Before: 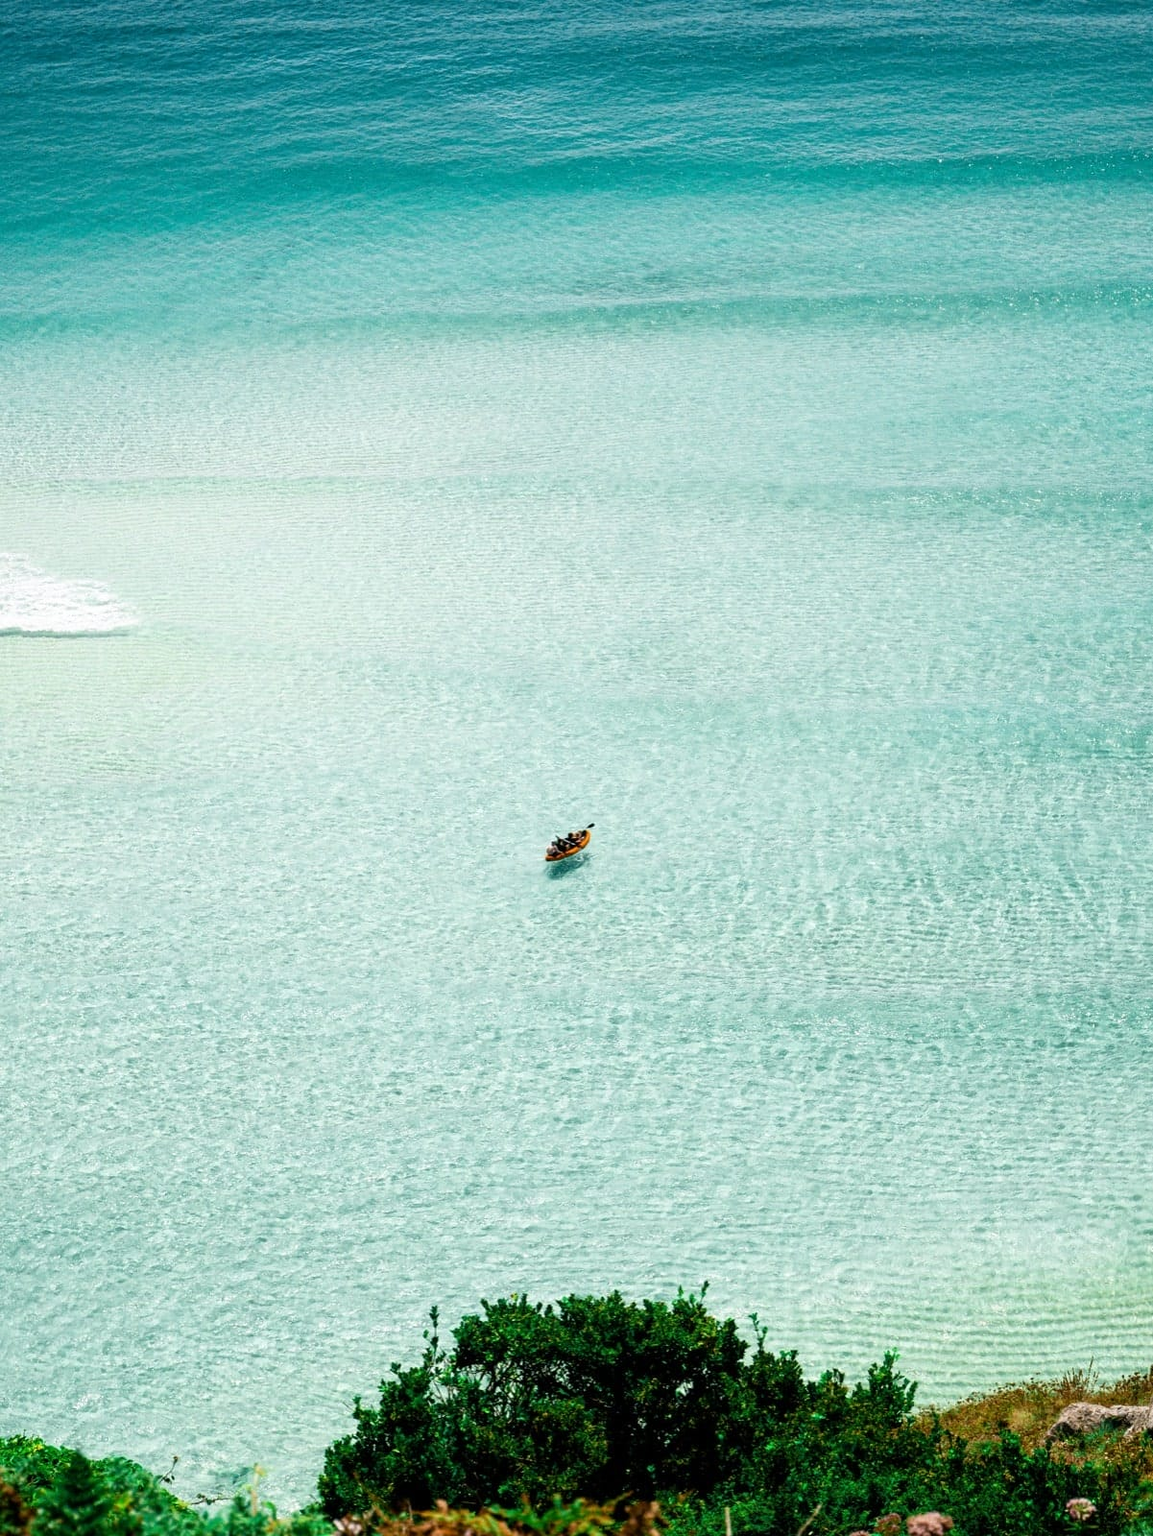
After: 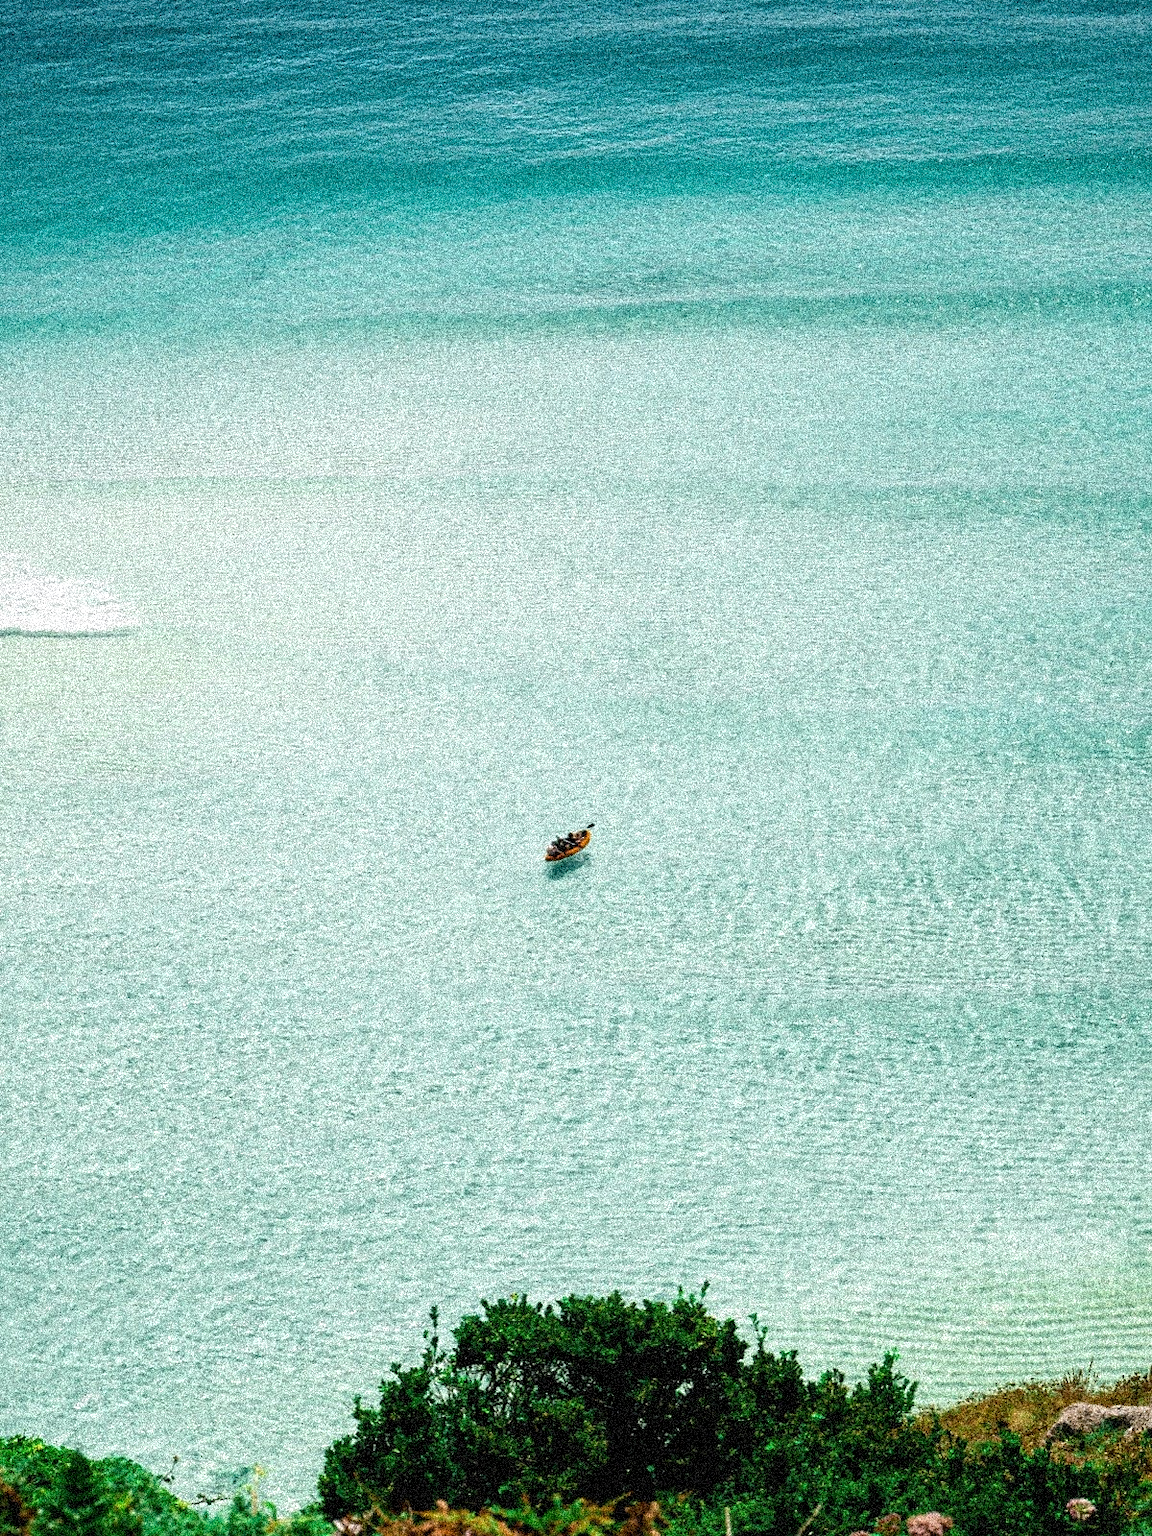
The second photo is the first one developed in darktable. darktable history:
local contrast: mode bilateral grid, contrast 20, coarseness 50, detail 120%, midtone range 0.2
grain: coarseness 3.75 ISO, strength 100%, mid-tones bias 0%
exposure: compensate exposure bias true, compensate highlight preservation false
